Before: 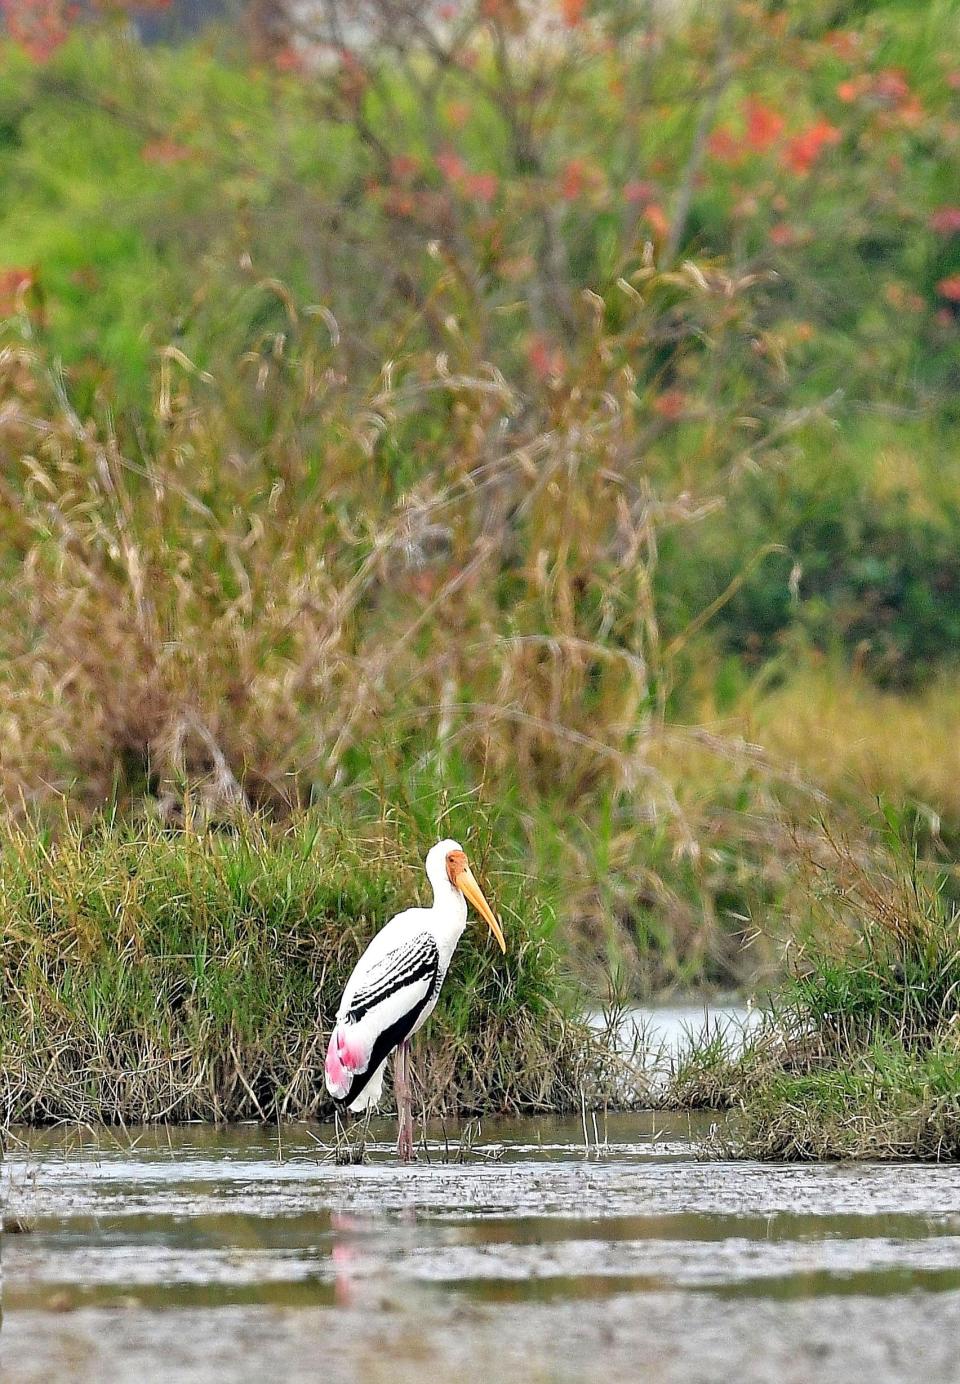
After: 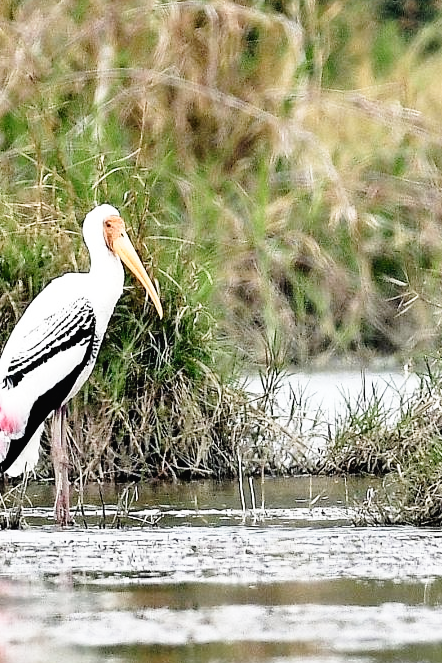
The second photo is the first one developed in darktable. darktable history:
tone curve: curves: ch0 [(0, 0.016) (0.11, 0.039) (0.259, 0.235) (0.383, 0.437) (0.499, 0.597) (0.733, 0.867) (0.843, 0.948) (1, 1)], preserve colors none
contrast brightness saturation: contrast 0.097, saturation -0.36
crop: left 35.76%, top 45.917%, right 18.135%, bottom 6.129%
tone equalizer: on, module defaults
